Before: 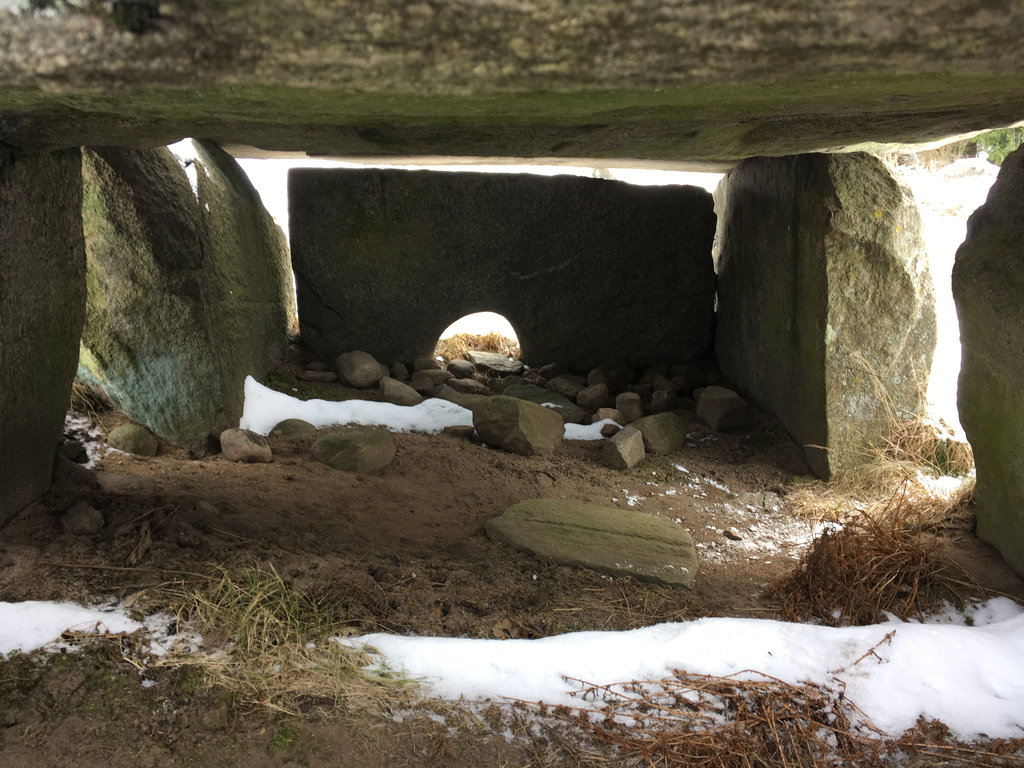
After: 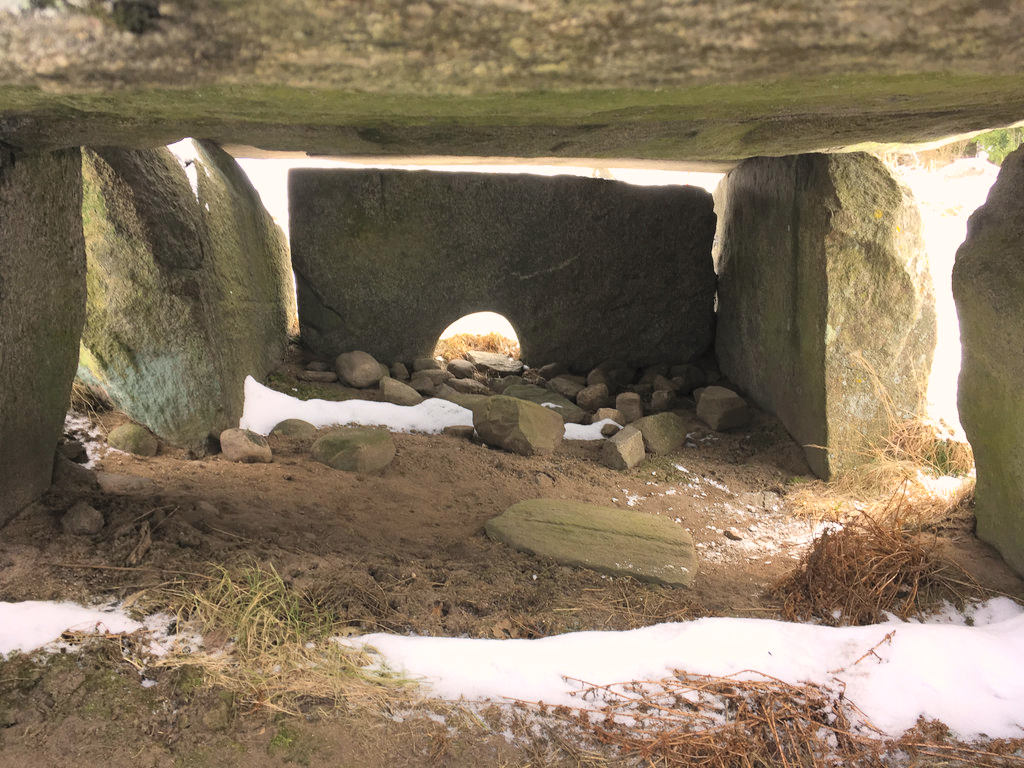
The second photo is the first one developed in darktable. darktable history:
contrast brightness saturation: contrast 0.1, brightness 0.3, saturation 0.14
color correction: highlights a* 5.81, highlights b* 4.84
